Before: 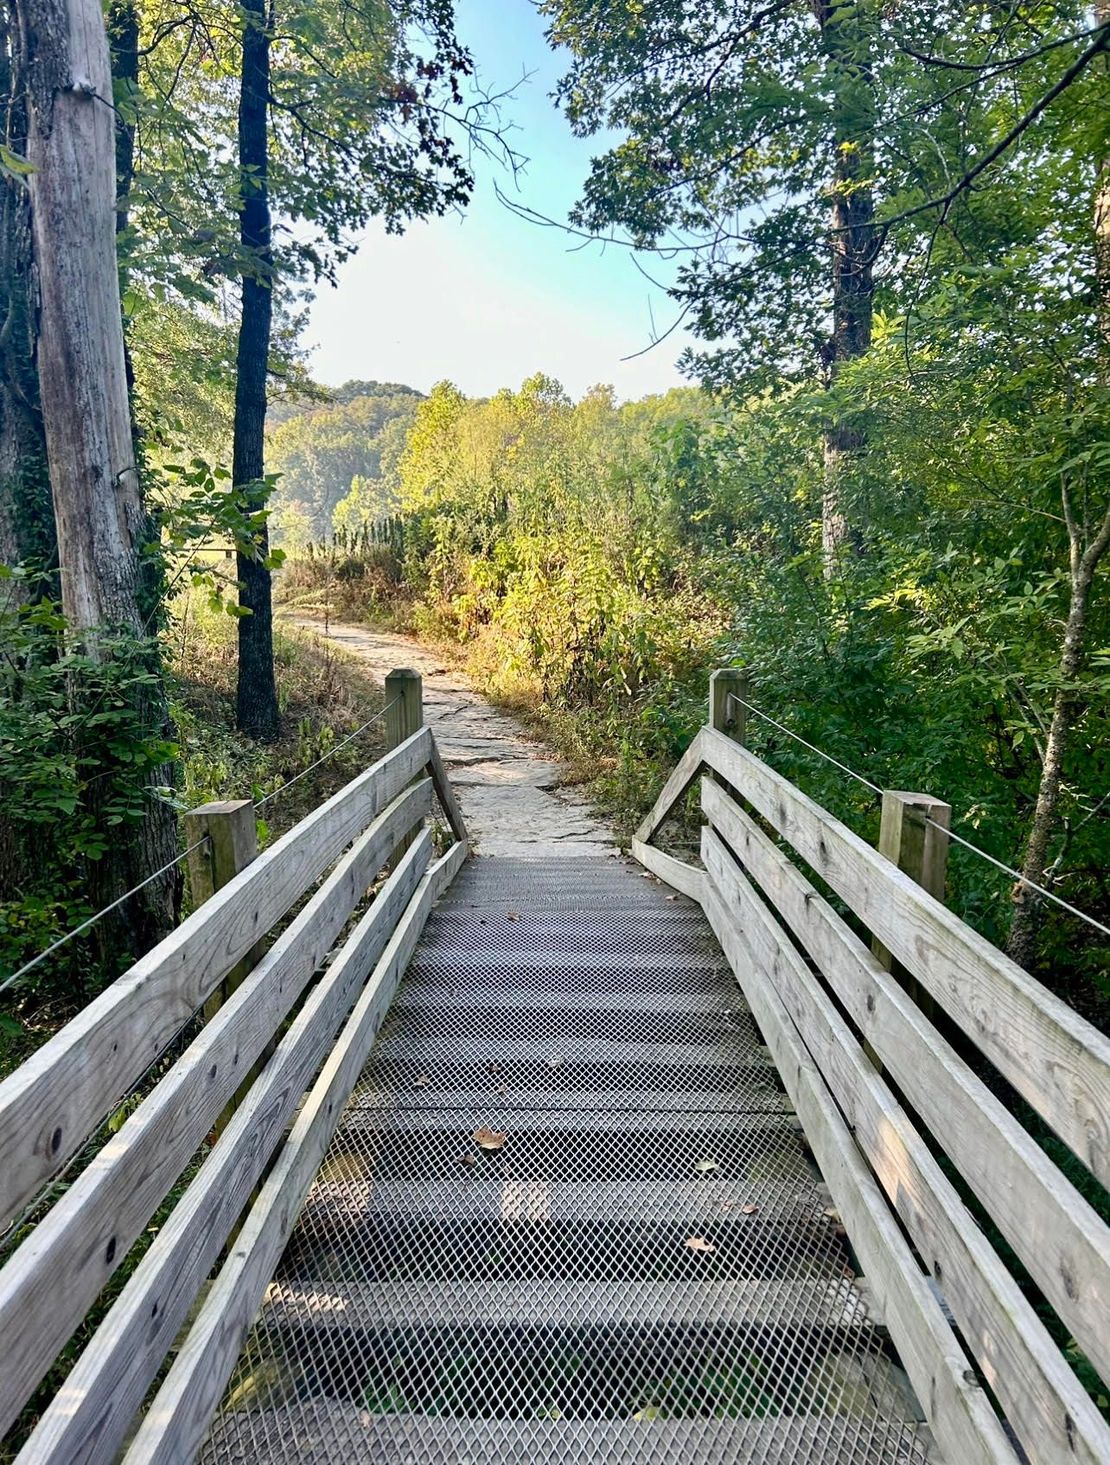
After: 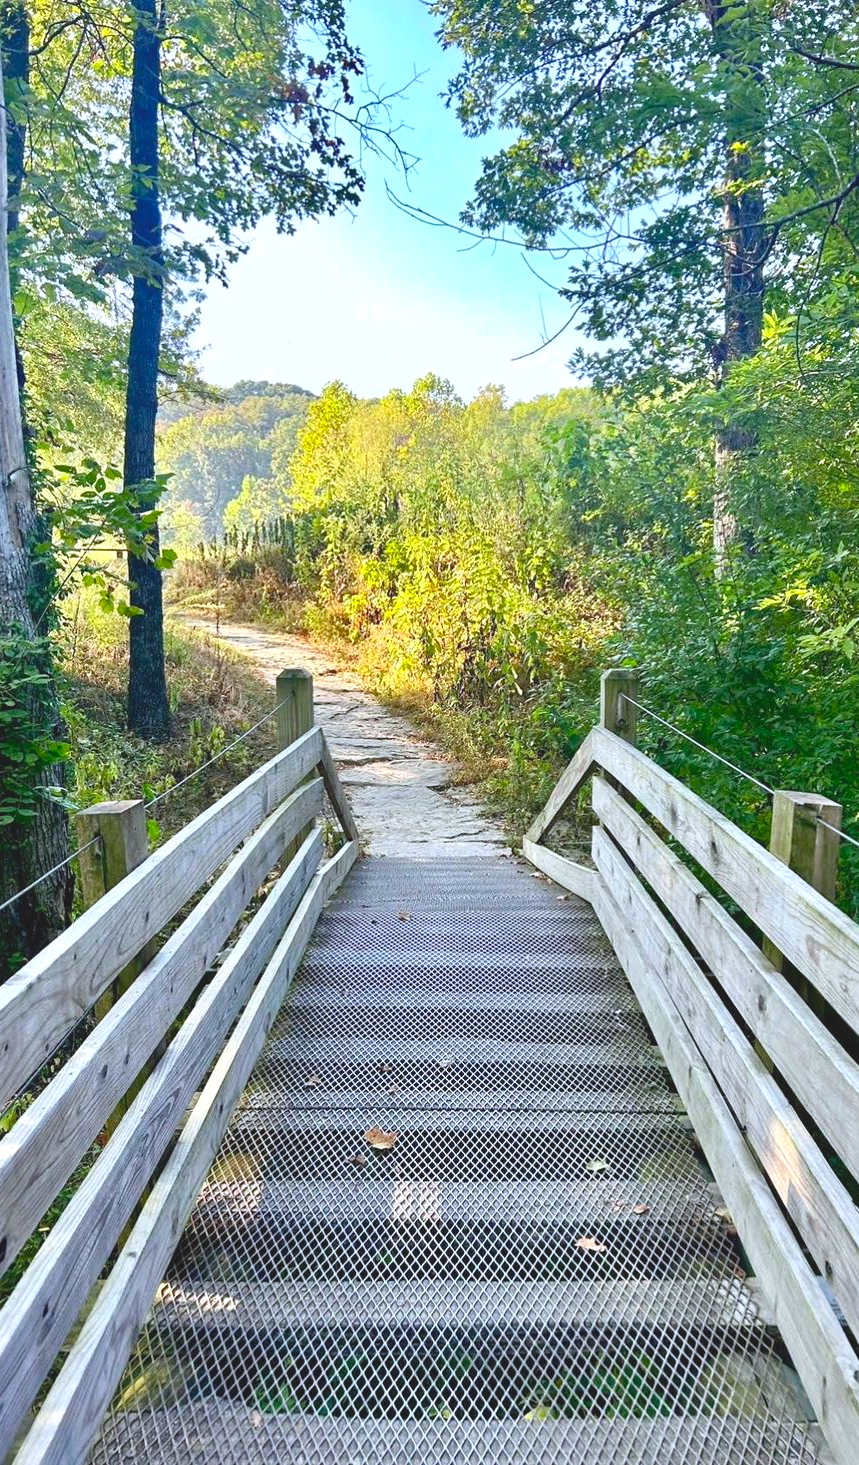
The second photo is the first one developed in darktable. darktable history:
white balance: red 0.967, blue 1.049
crop: left 9.88%, right 12.664%
exposure: black level correction 0, exposure 0.7 EV, compensate exposure bias true, compensate highlight preservation false
contrast brightness saturation: contrast -0.19, saturation 0.19
